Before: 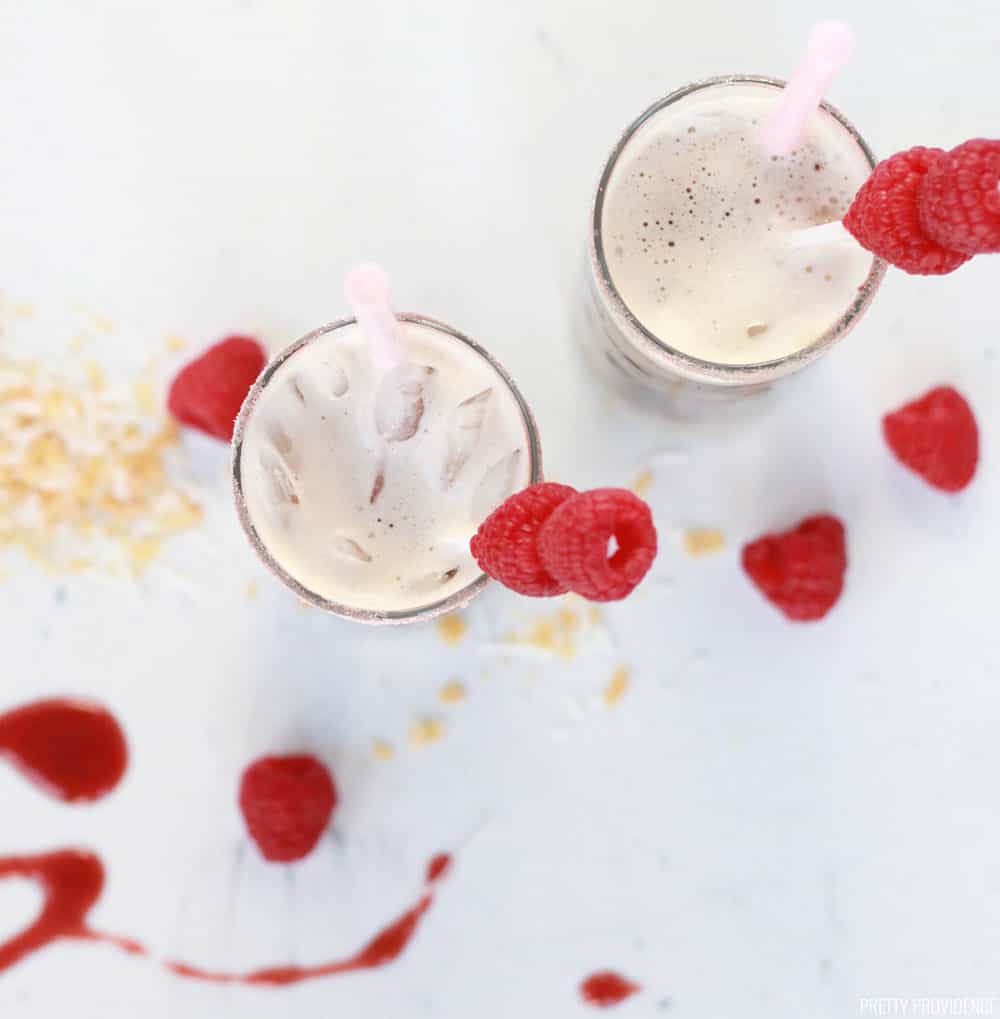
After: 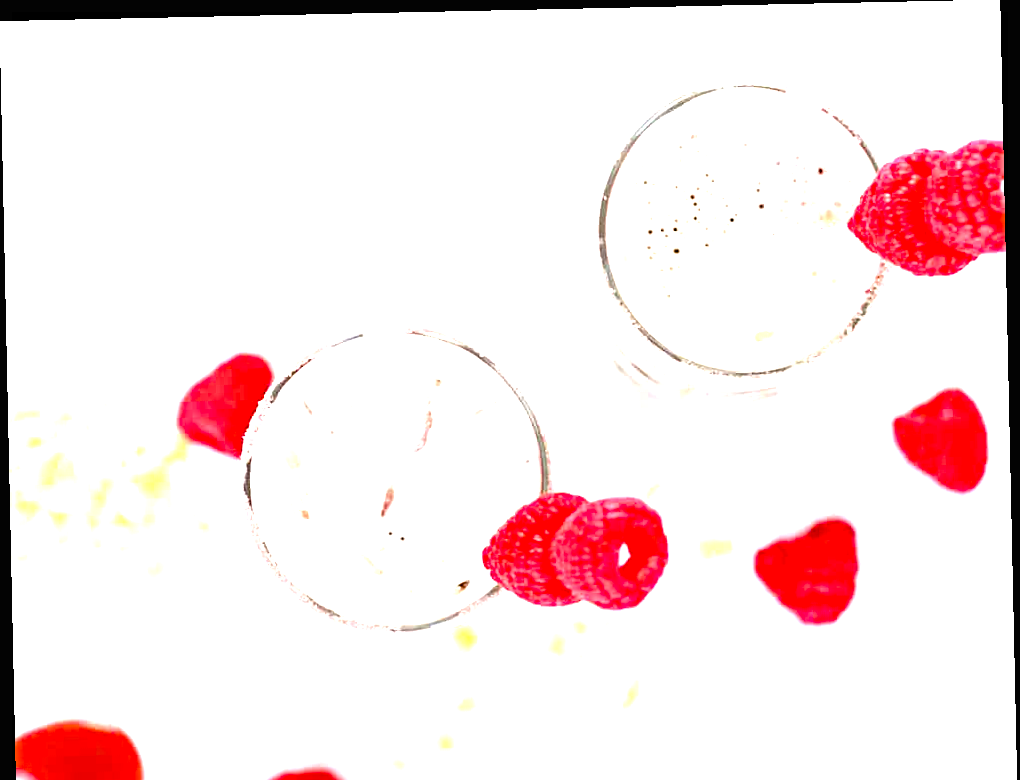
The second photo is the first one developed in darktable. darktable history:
exposure: black level correction 0, exposure 1.675 EV, compensate exposure bias true, compensate highlight preservation false
rotate and perspective: rotation -1.24°, automatic cropping off
color balance rgb: perceptual saturation grading › global saturation 20%, perceptual saturation grading › highlights 2.68%, perceptual saturation grading › shadows 50%
haze removal: compatibility mode true, adaptive false
sharpen: radius 4.883
crop: bottom 24.967%
